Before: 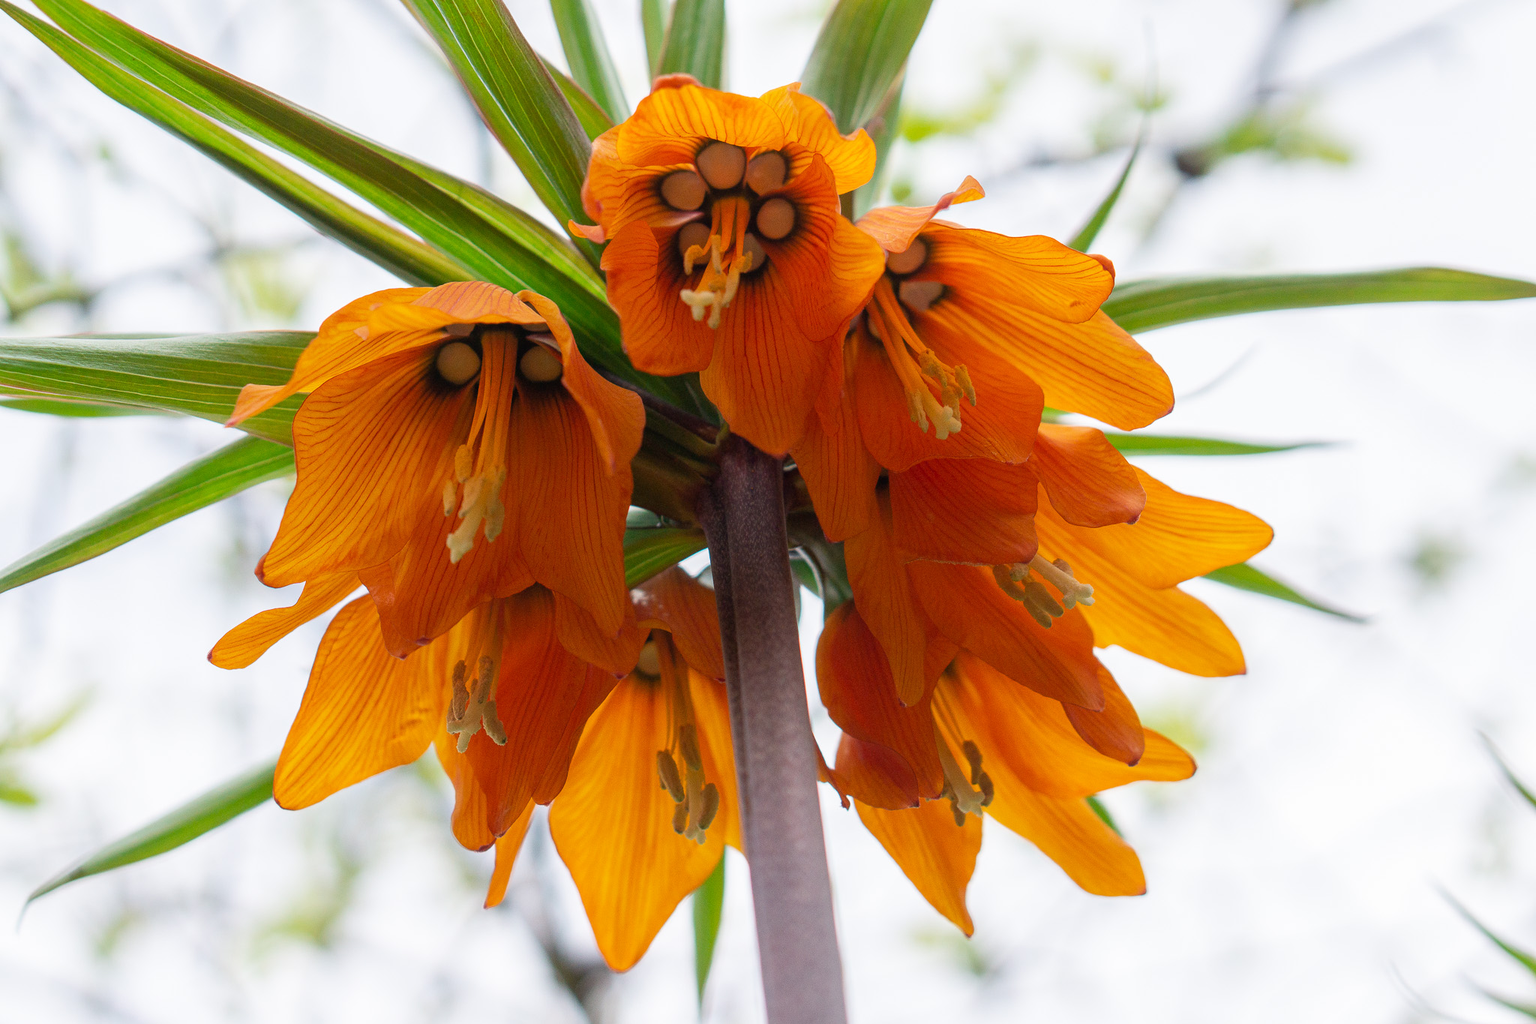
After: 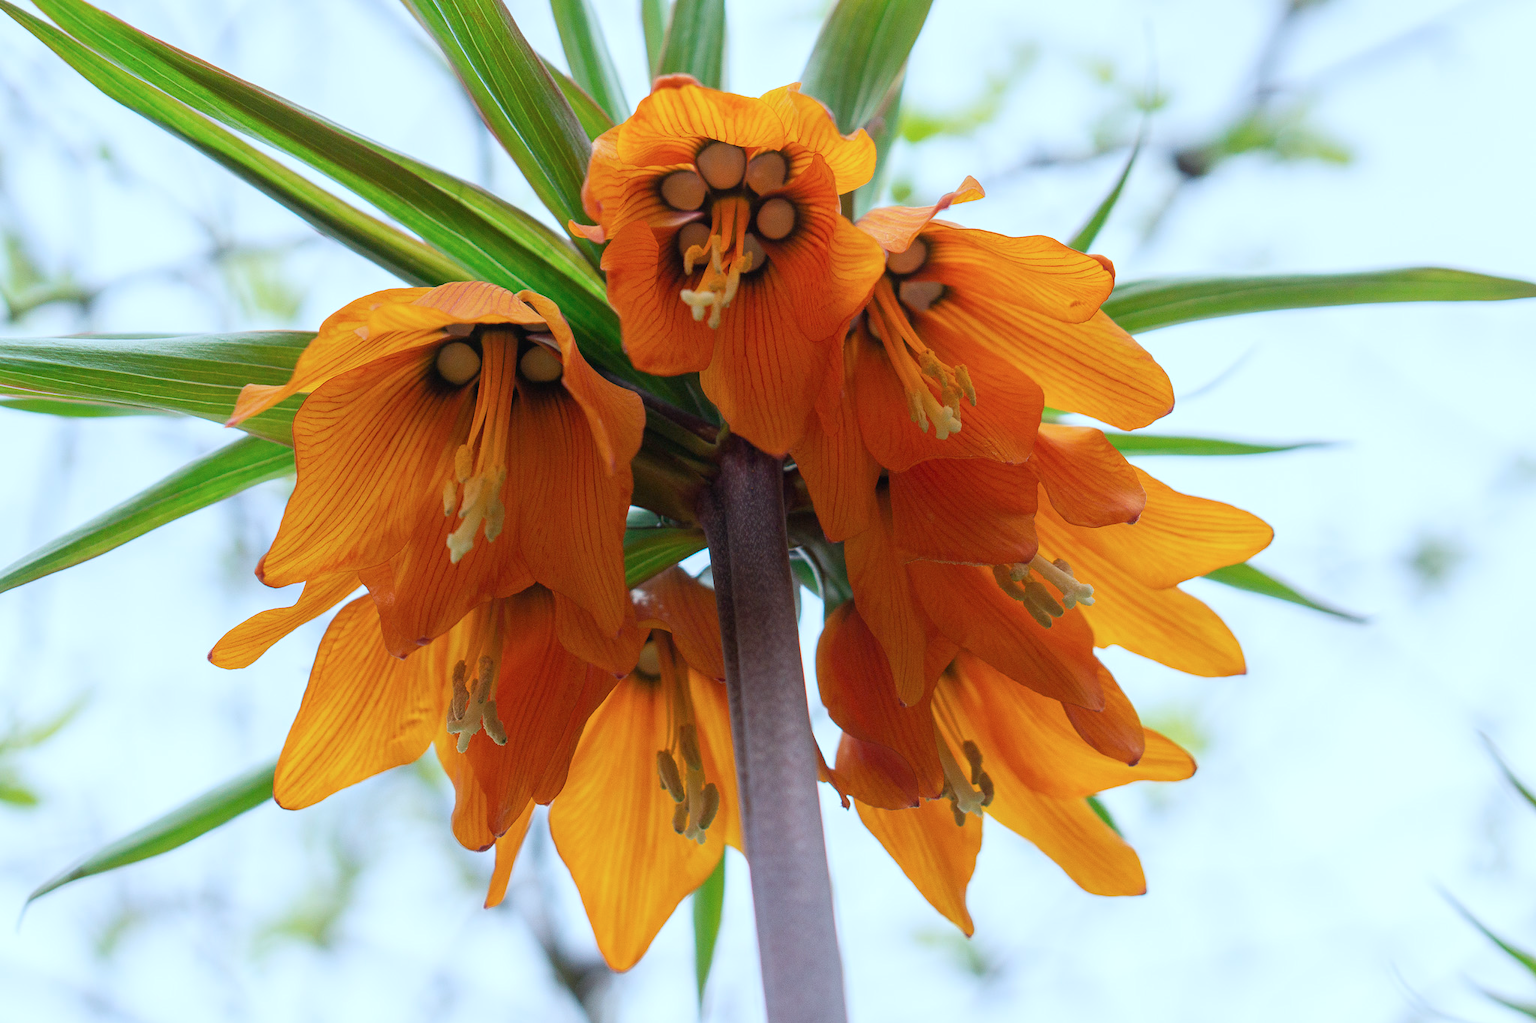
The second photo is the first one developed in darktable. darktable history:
color calibration: illuminant Planckian (black body), x 0.375, y 0.374, temperature 4113.24 K, saturation algorithm version 1 (2020)
